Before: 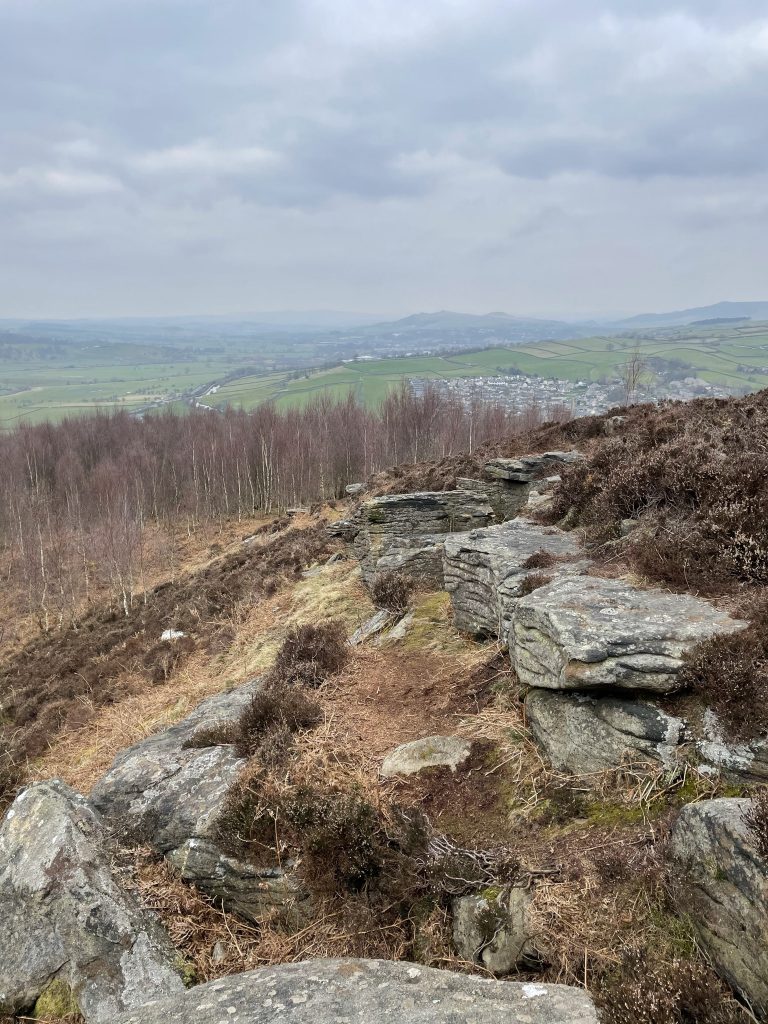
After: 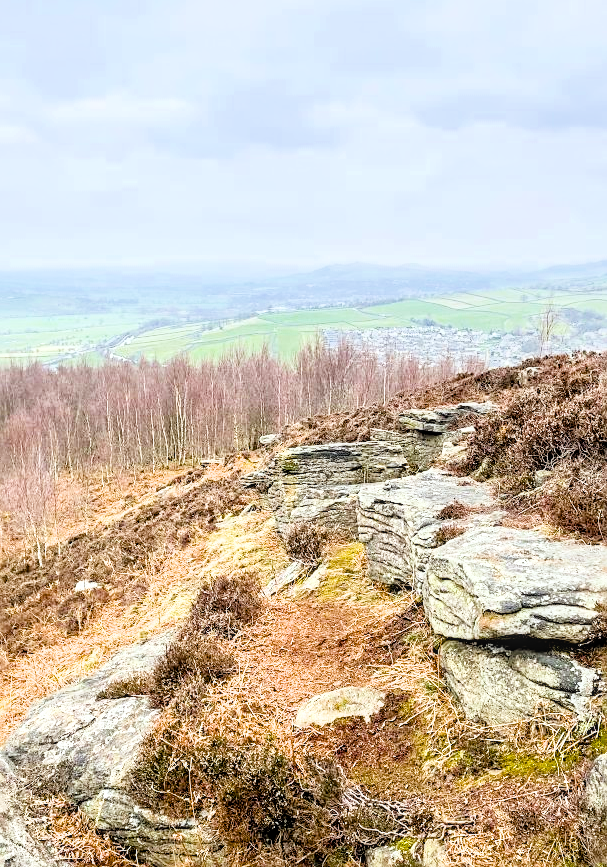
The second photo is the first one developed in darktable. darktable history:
sharpen: on, module defaults
crop: left 11.326%, top 4.871%, right 9.567%, bottom 10.374%
local contrast: on, module defaults
exposure: exposure 2.043 EV, compensate highlight preservation false
color balance rgb: power › chroma 0.704%, power › hue 60°, perceptual saturation grading › global saturation 31.297%, global vibrance -0.94%, saturation formula JzAzBz (2021)
filmic rgb: black relative exposure -7.58 EV, white relative exposure 4.64 EV, target black luminance 0%, hardness 3.5, latitude 50.33%, contrast 1.031, highlights saturation mix 9.89%, shadows ↔ highlights balance -0.204%
